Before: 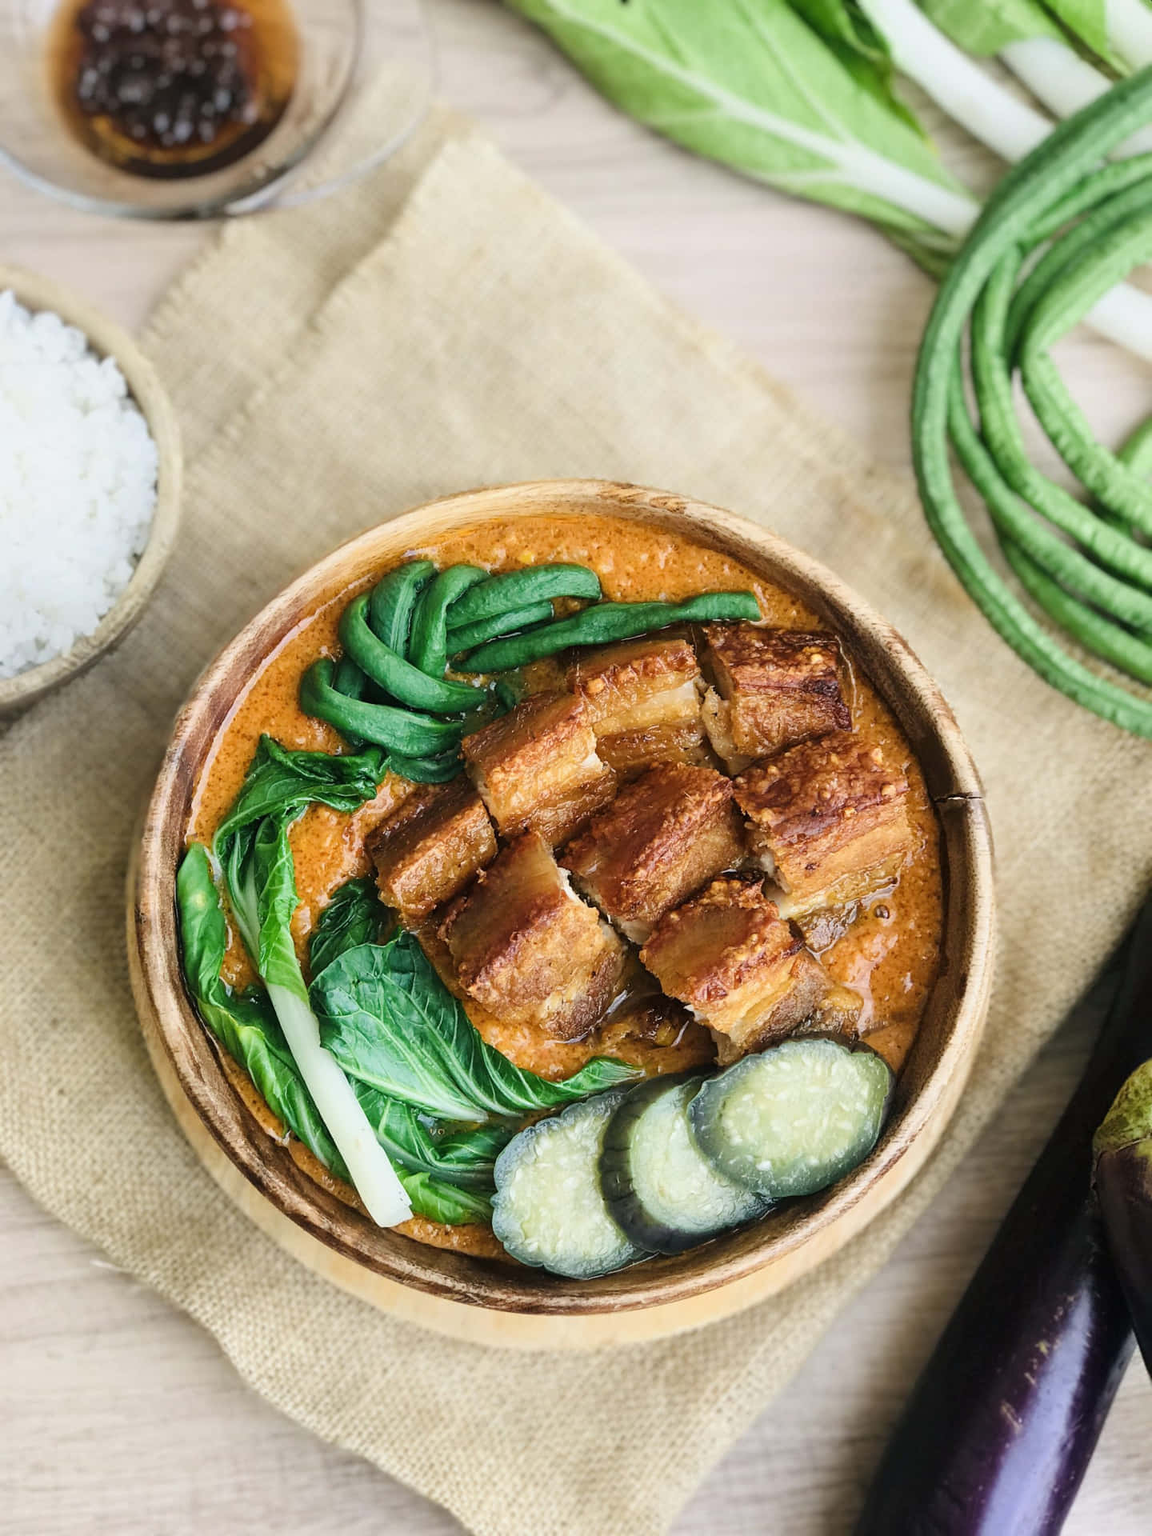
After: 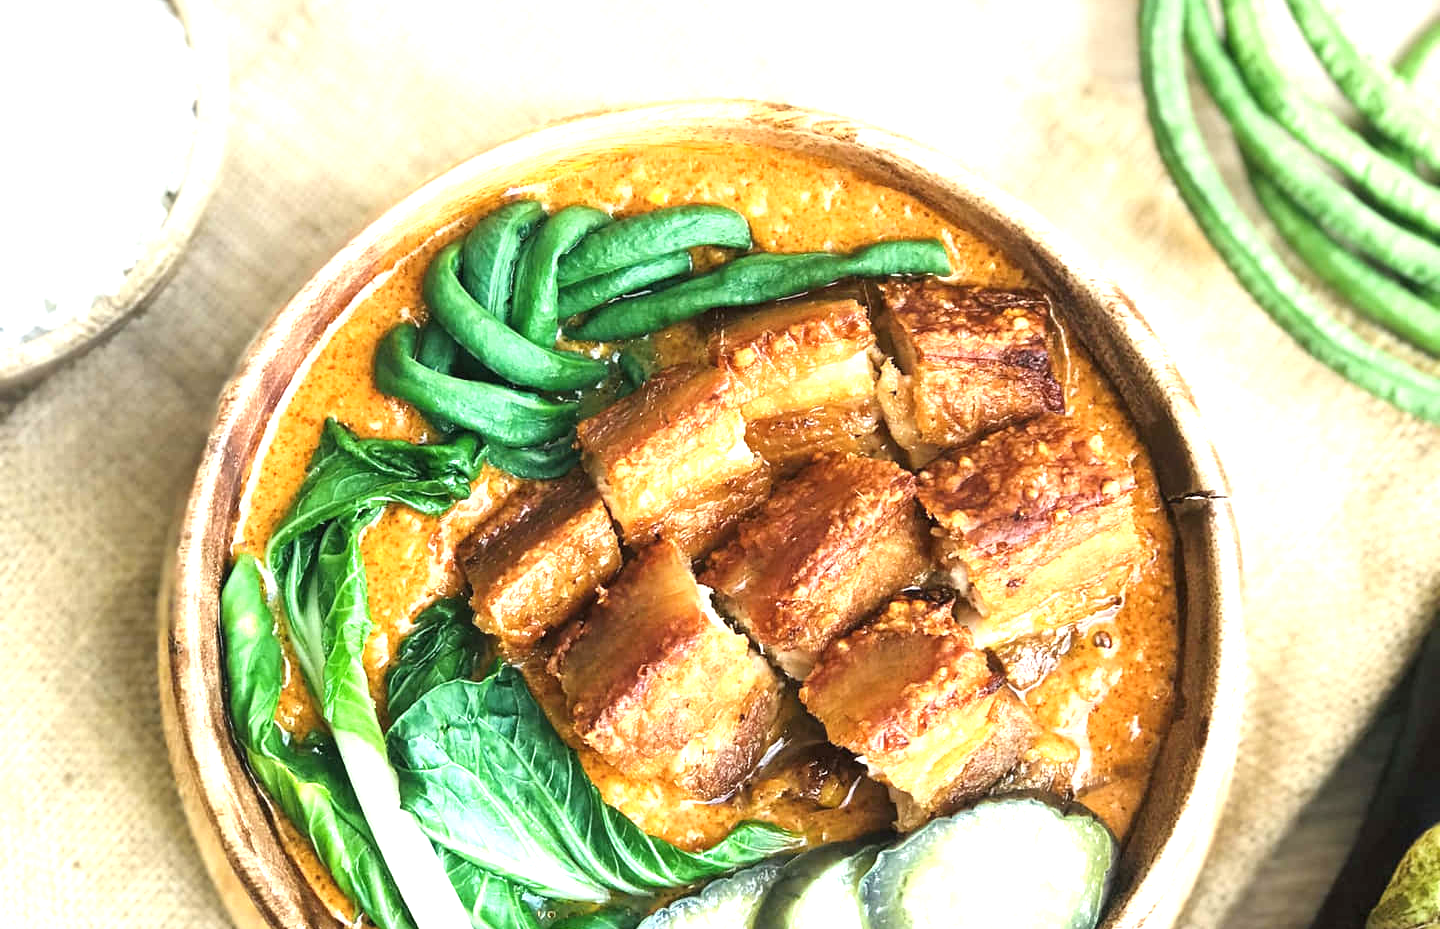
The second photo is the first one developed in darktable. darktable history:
crop and rotate: top 26.056%, bottom 25.543%
exposure: black level correction 0, exposure 1.198 EV, compensate exposure bias true, compensate highlight preservation false
